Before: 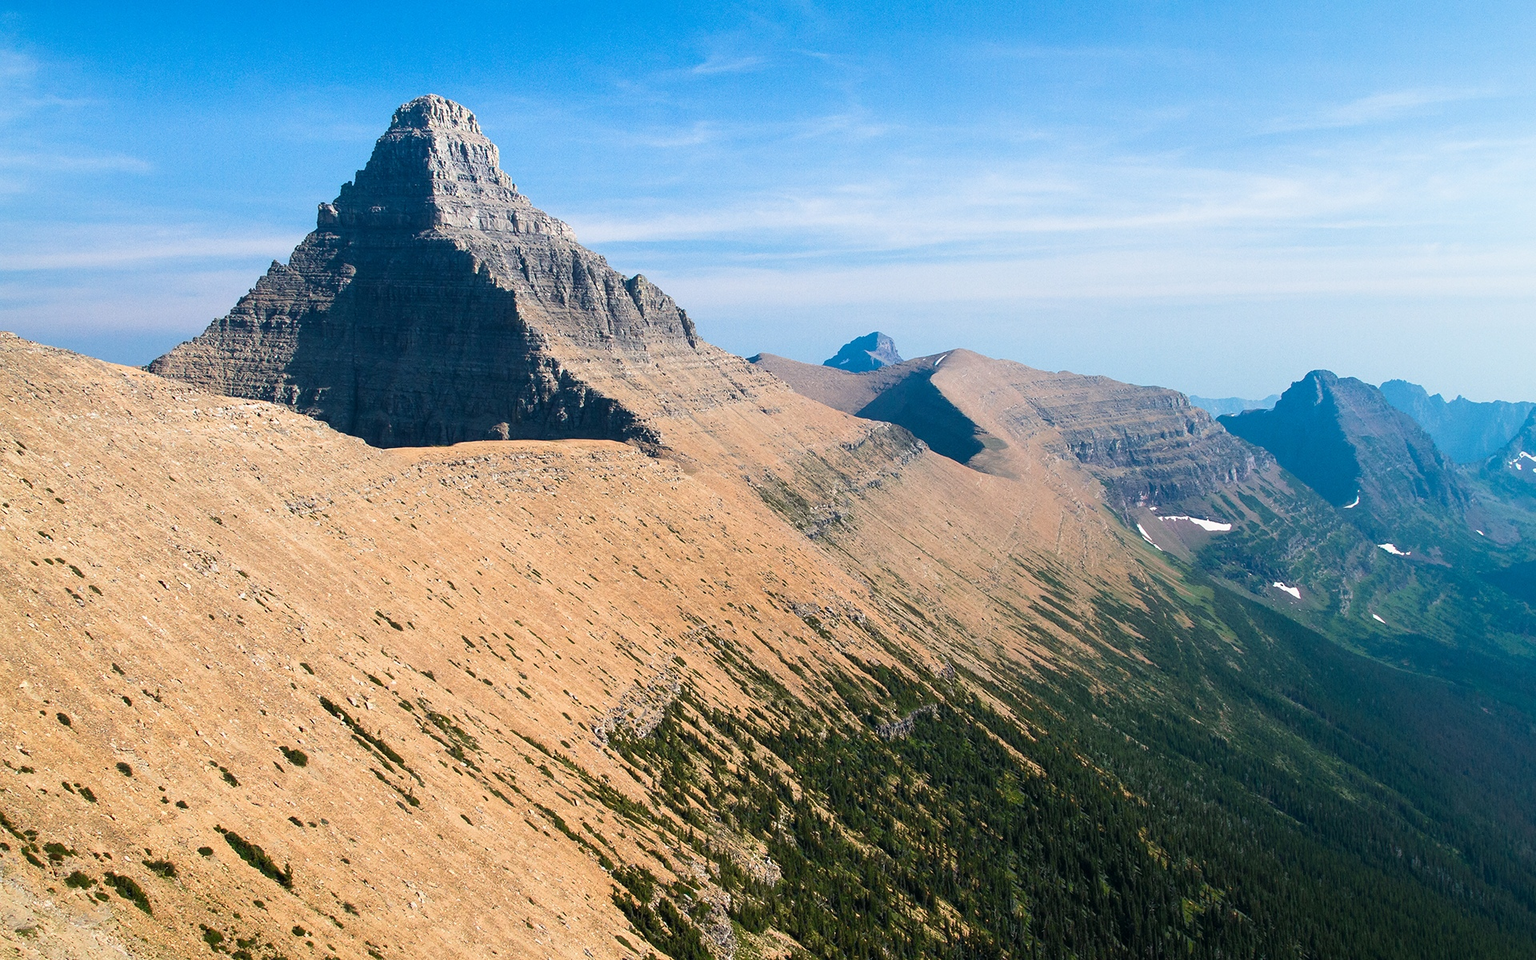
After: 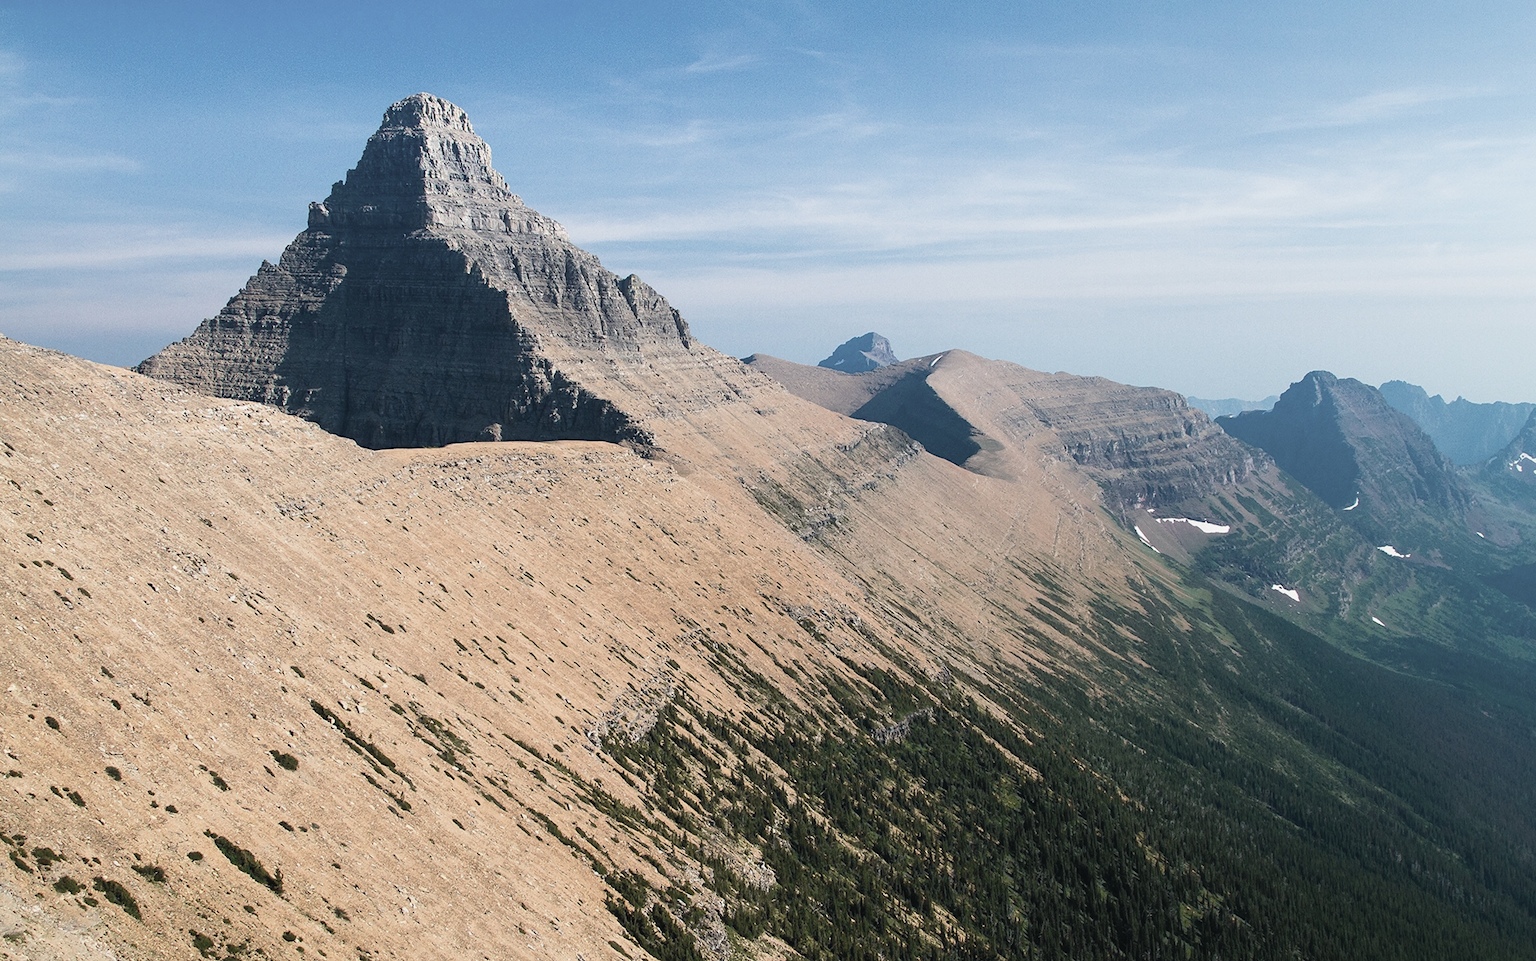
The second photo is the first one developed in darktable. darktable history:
contrast brightness saturation: contrast -0.048, saturation -0.414
crop and rotate: left 0.811%, top 0.277%, bottom 0.384%
